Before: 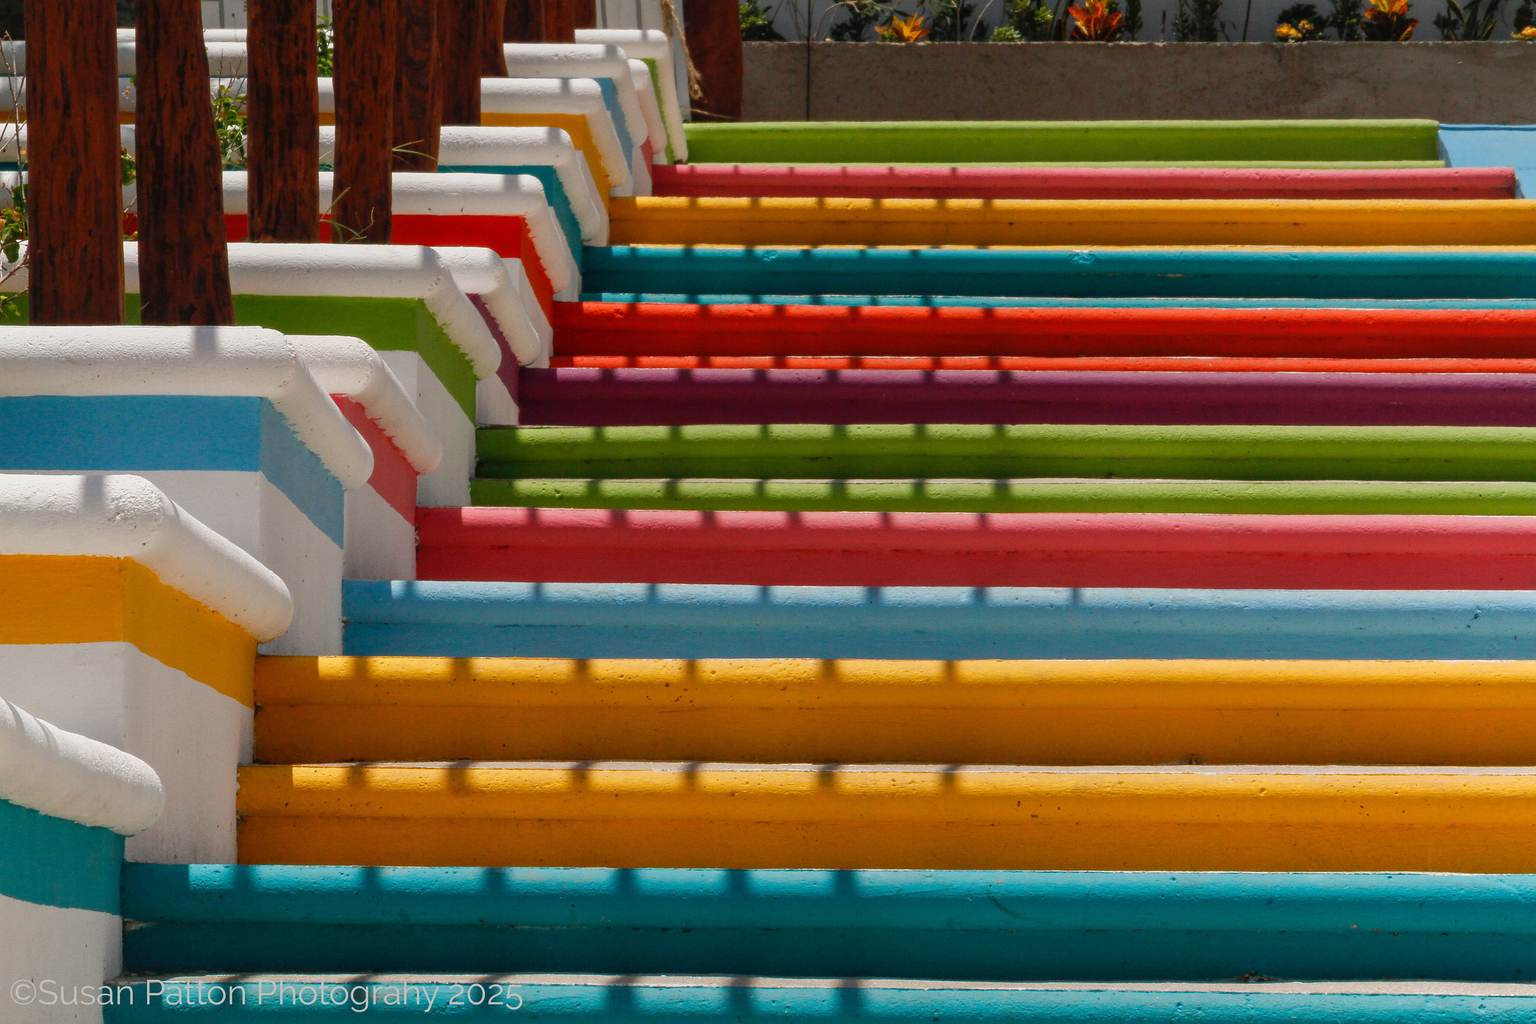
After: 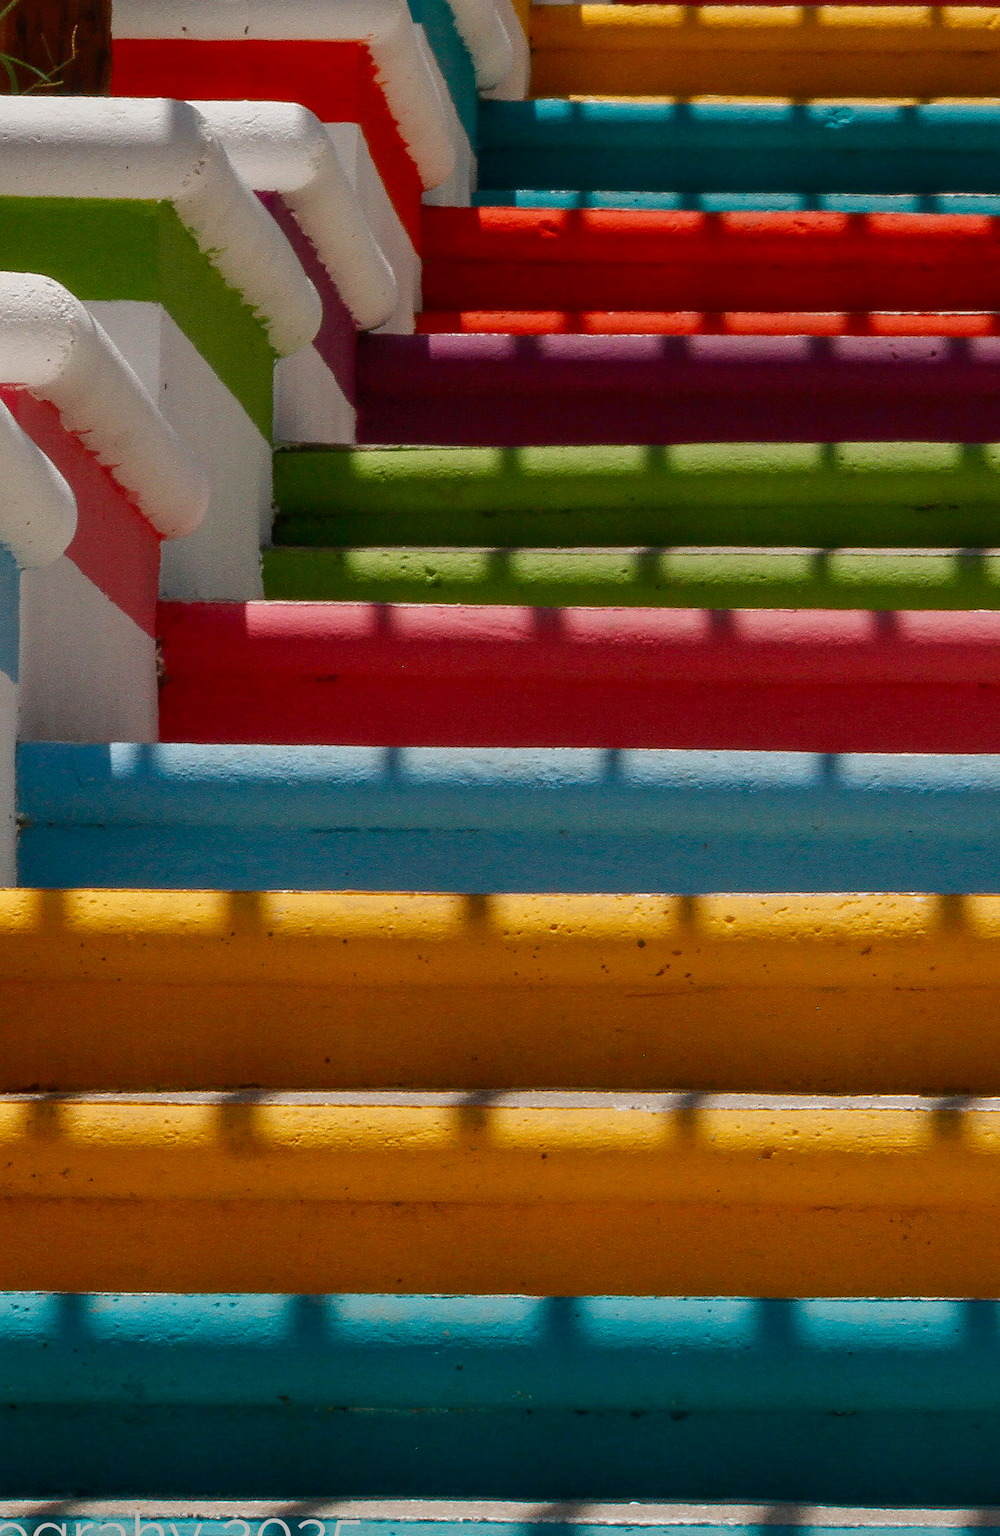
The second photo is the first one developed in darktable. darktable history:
crop and rotate: left 21.747%, top 18.999%, right 44.395%, bottom 2.986%
contrast brightness saturation: brightness -0.088
